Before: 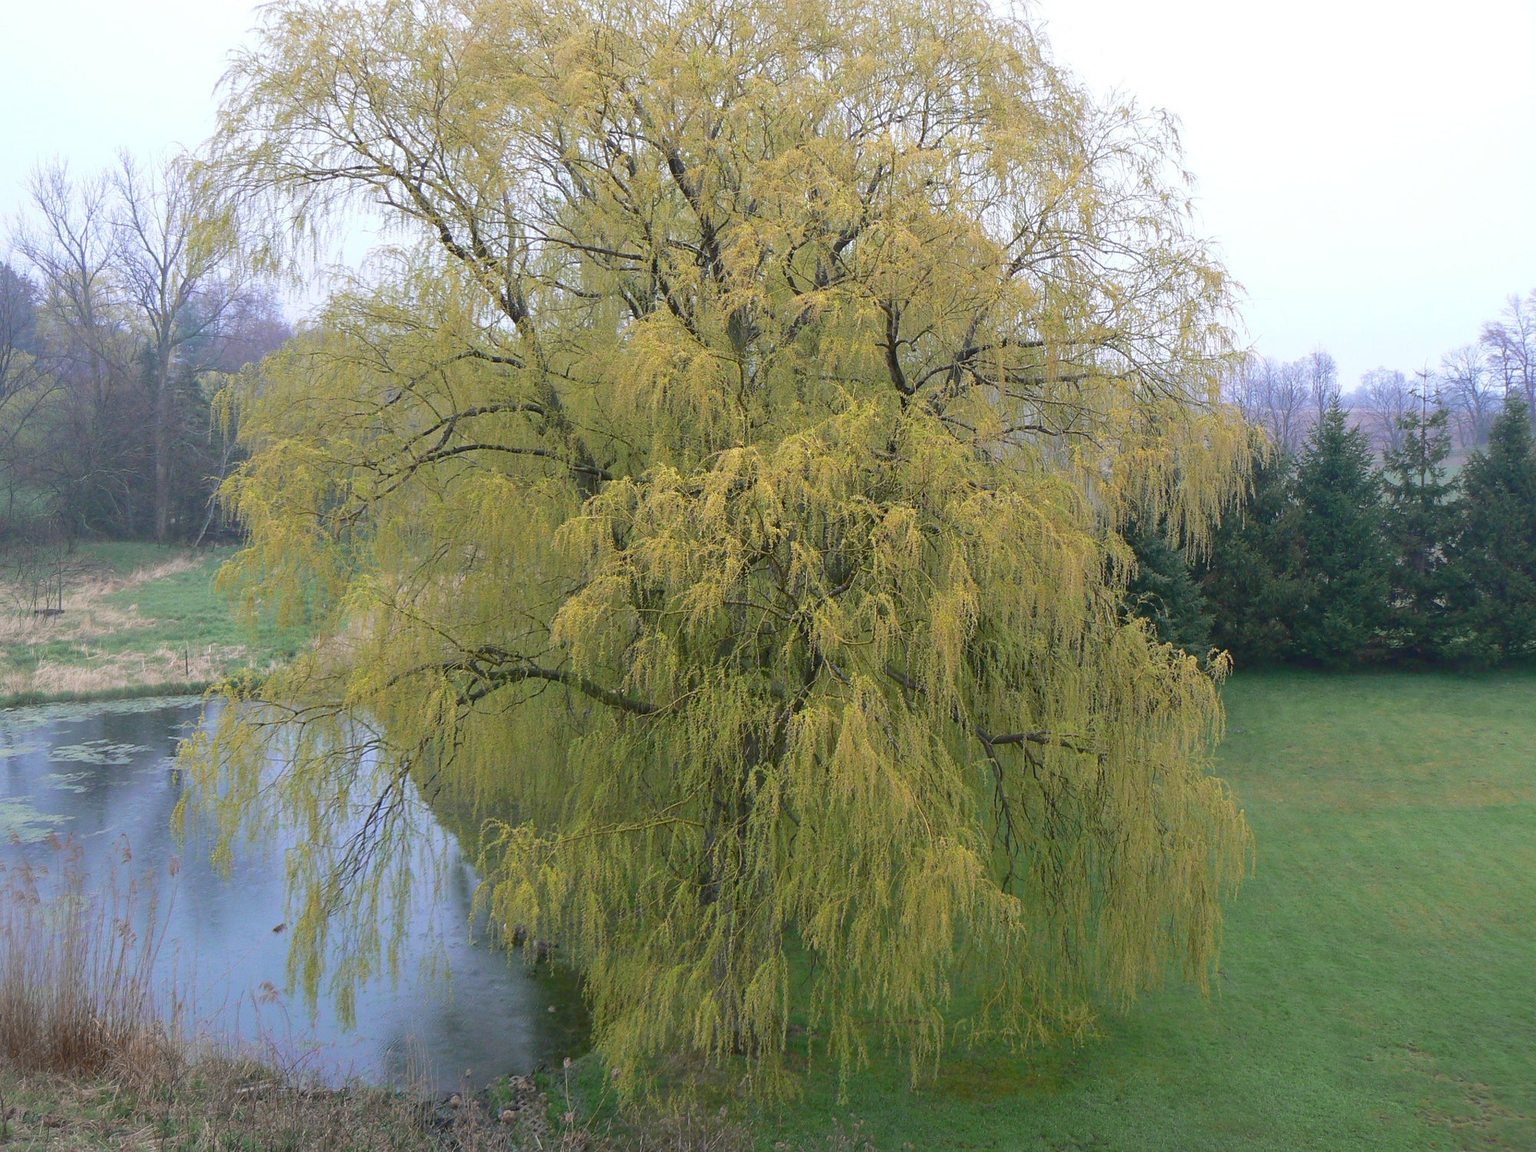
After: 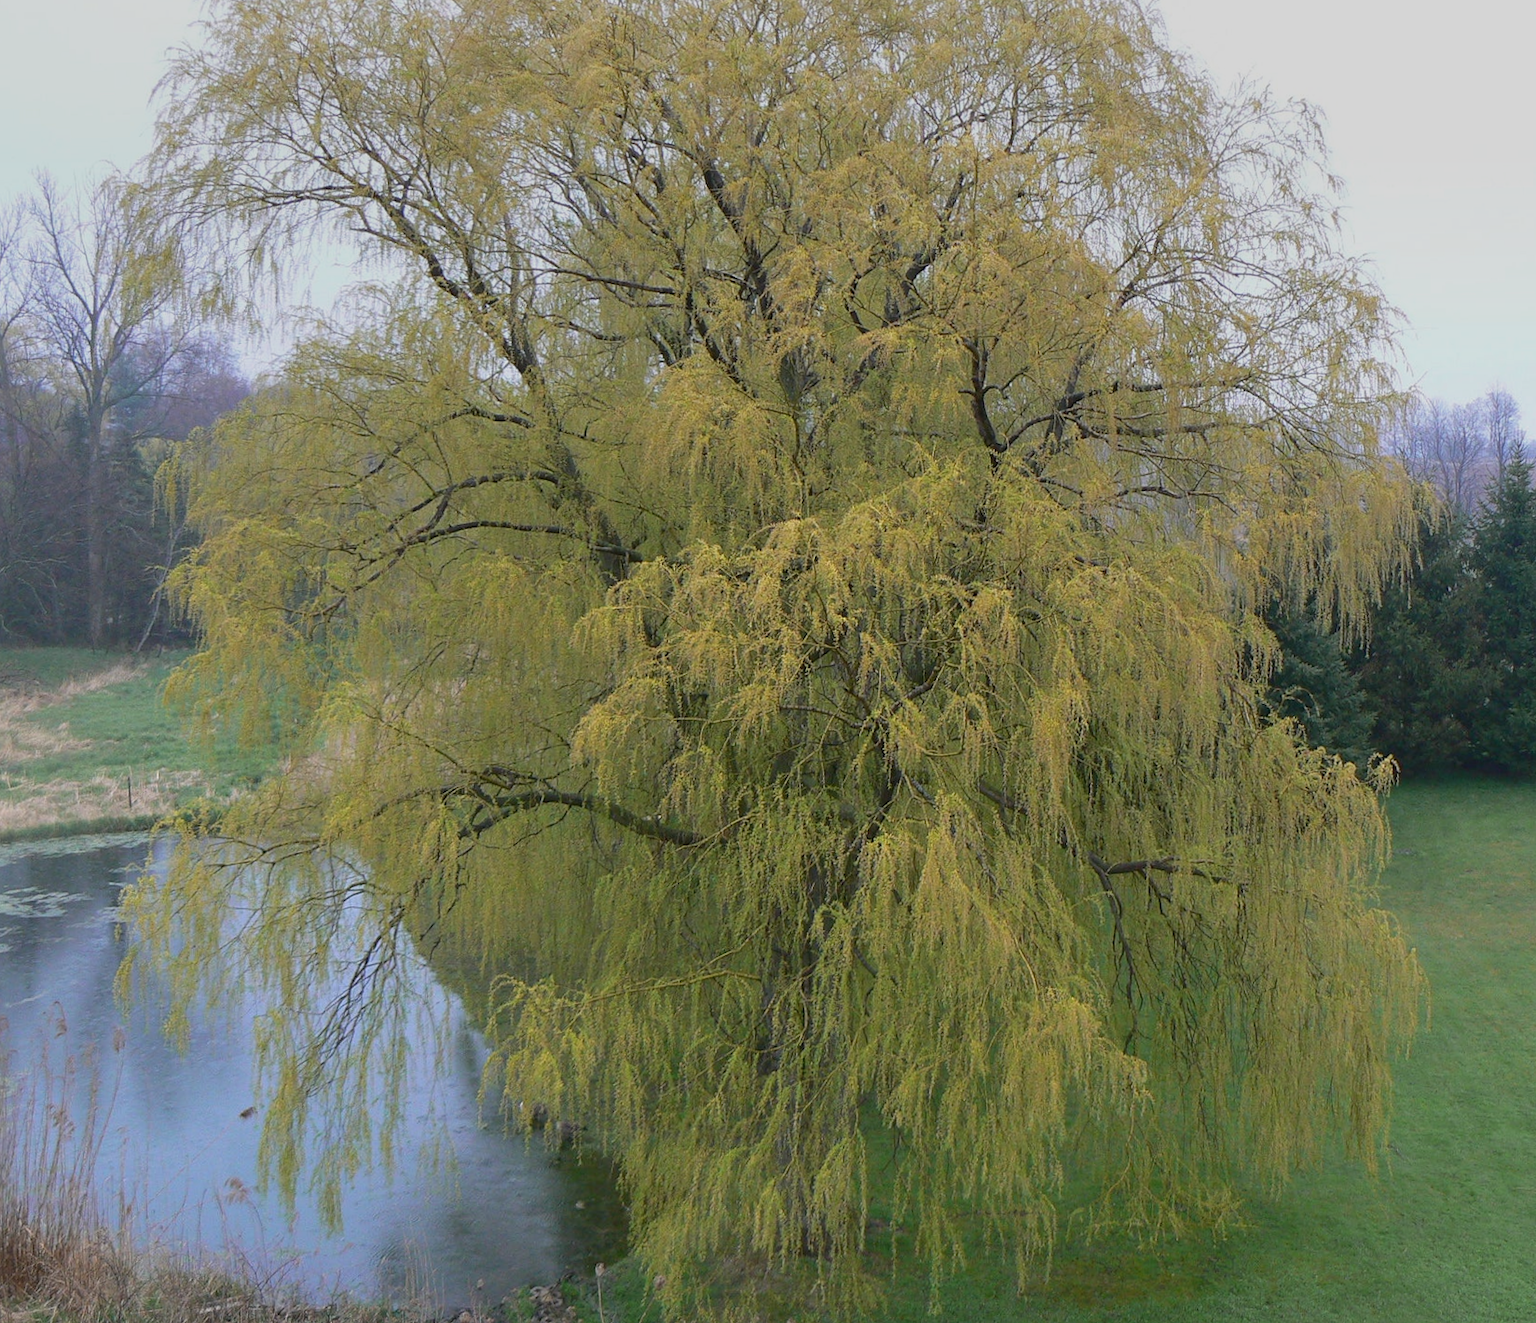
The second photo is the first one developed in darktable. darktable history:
crop and rotate: angle 1°, left 4.281%, top 0.642%, right 11.383%, bottom 2.486%
graduated density: on, module defaults
